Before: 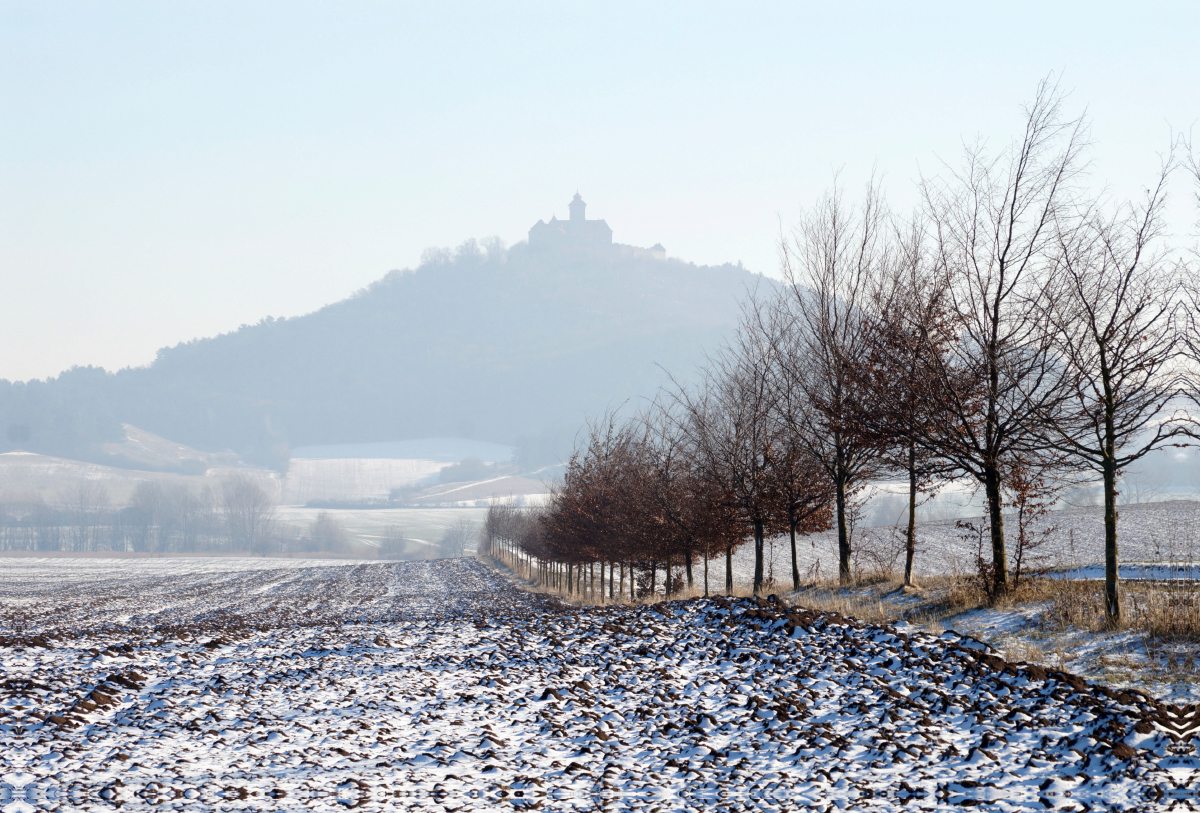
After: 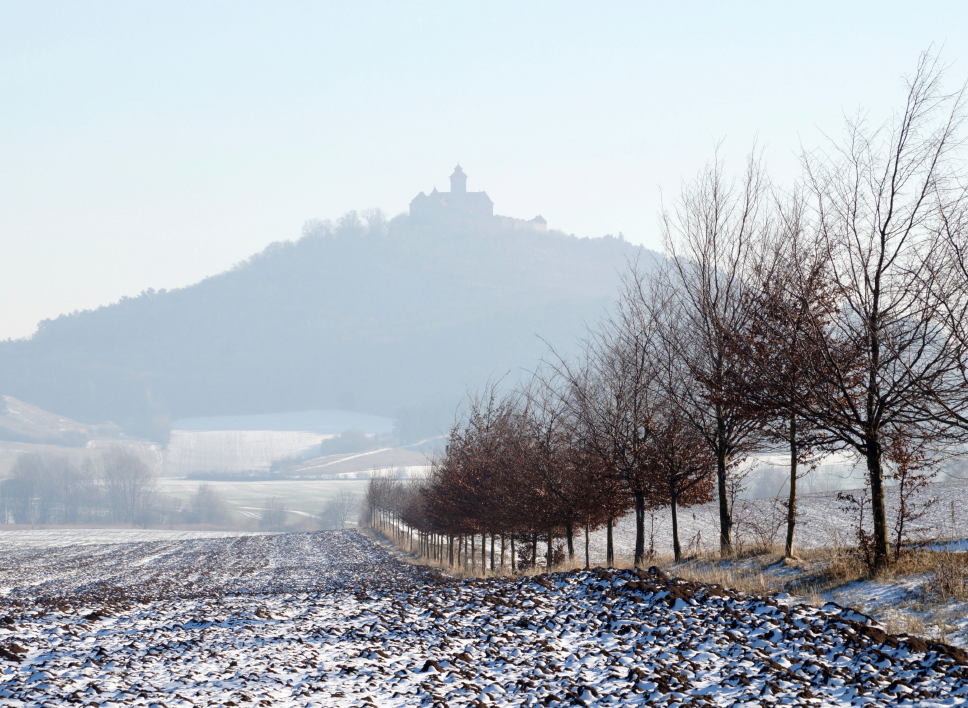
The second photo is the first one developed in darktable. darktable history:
crop: left 9.992%, top 3.509%, right 9.303%, bottom 9.297%
